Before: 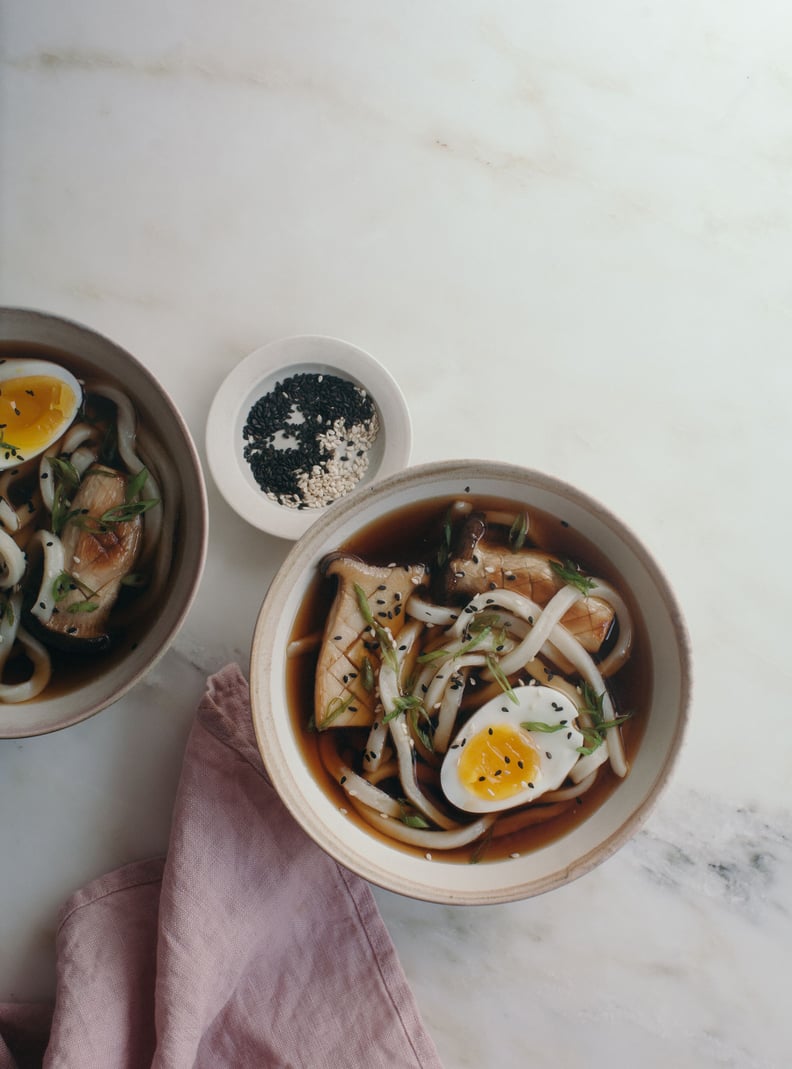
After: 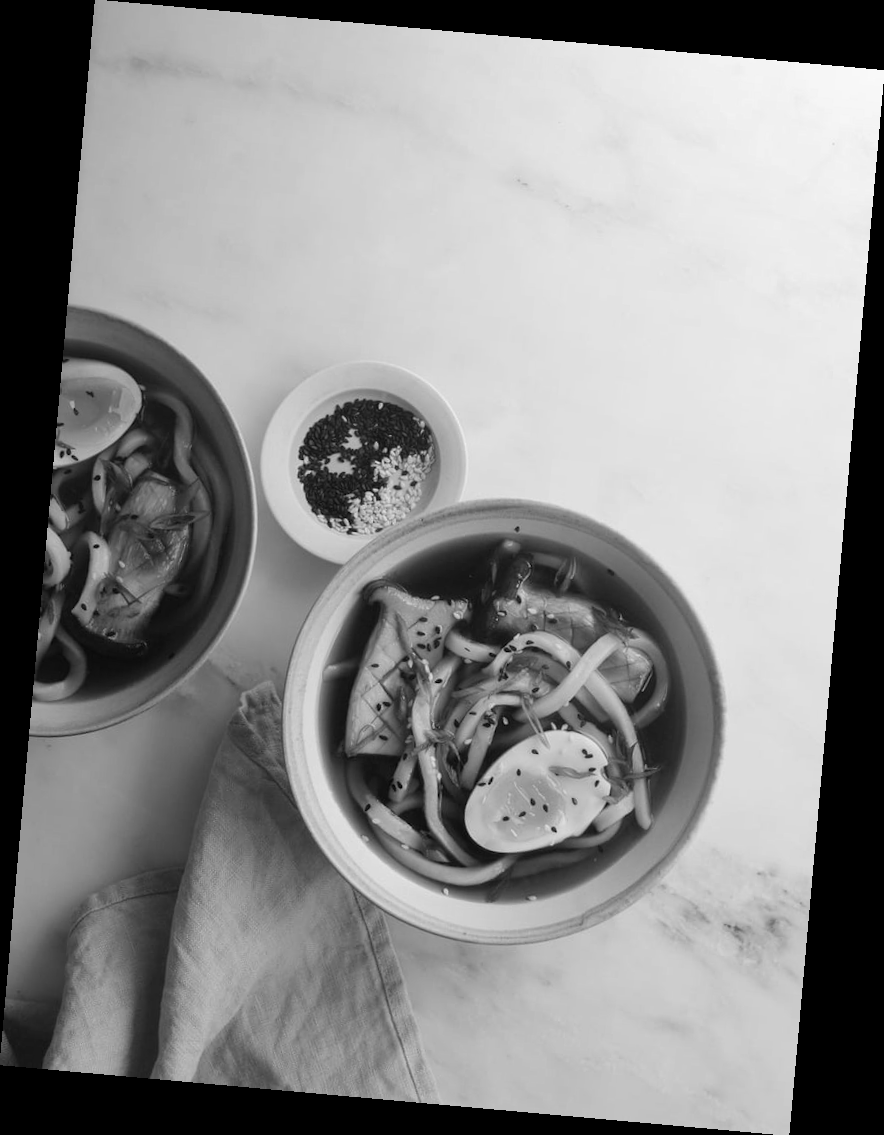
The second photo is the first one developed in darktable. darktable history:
exposure: exposure 0.2 EV, compensate highlight preservation false
rotate and perspective: rotation 5.12°, automatic cropping off
monochrome: a 32, b 64, size 2.3
